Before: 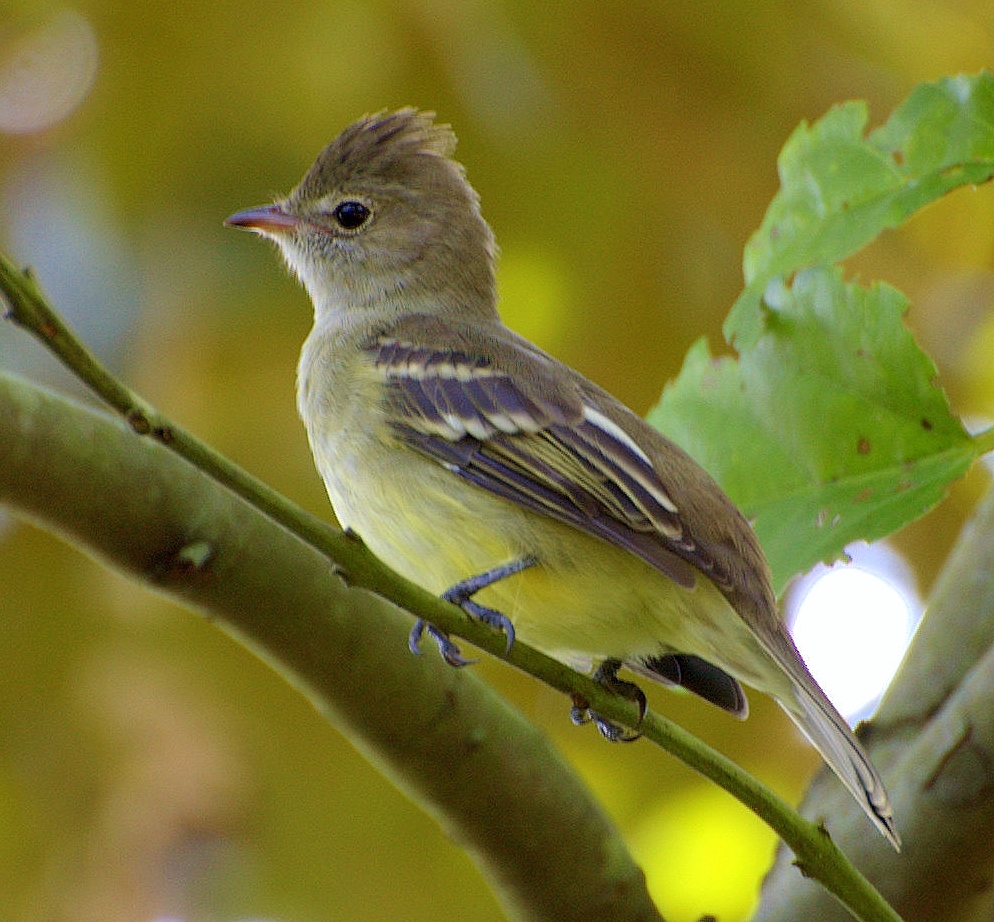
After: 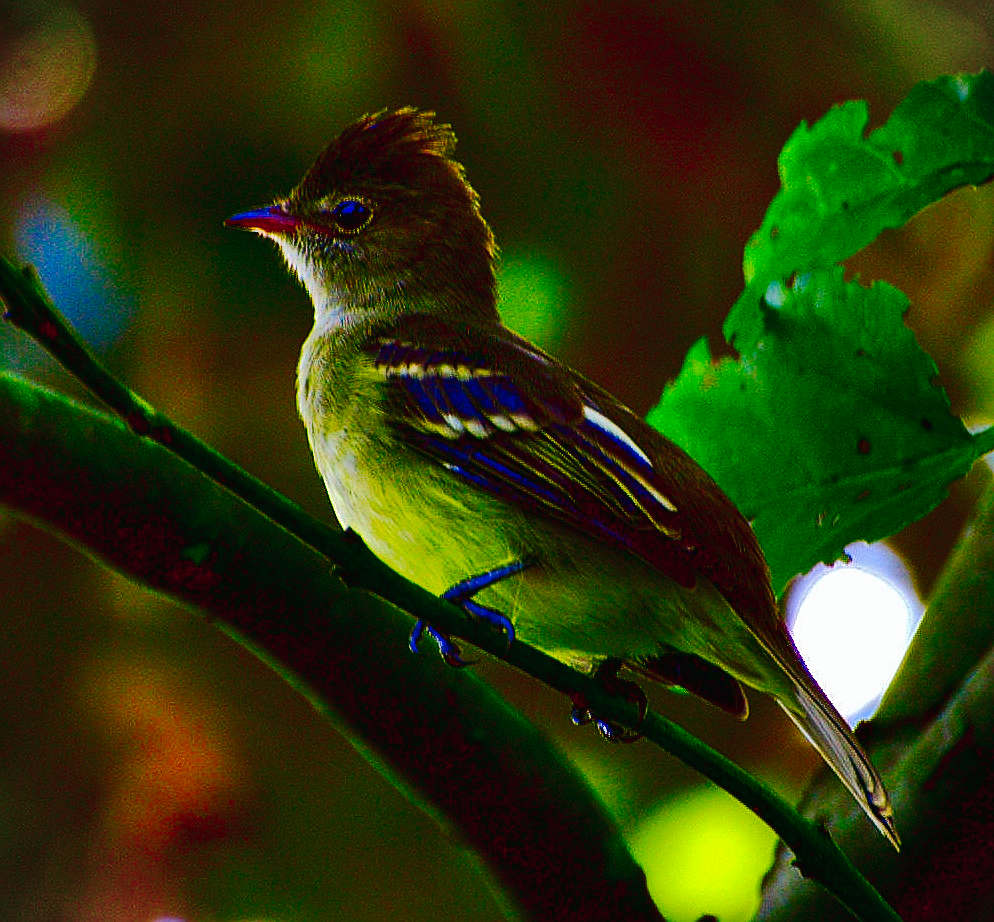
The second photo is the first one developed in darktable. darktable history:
shadows and highlights: low approximation 0.01, soften with gaussian
contrast brightness saturation: brightness -0.98, saturation 0.999
tone curve: curves: ch0 [(0, 0.01) (0.052, 0.045) (0.136, 0.133) (0.275, 0.35) (0.43, 0.54) (0.676, 0.751) (0.89, 0.919) (1, 1)]; ch1 [(0, 0) (0.094, 0.081) (0.285, 0.299) (0.385, 0.403) (0.447, 0.429) (0.495, 0.496) (0.544, 0.552) (0.589, 0.612) (0.722, 0.728) (1, 1)]; ch2 [(0, 0) (0.257, 0.217) (0.43, 0.421) (0.498, 0.507) (0.531, 0.544) (0.56, 0.579) (0.625, 0.642) (1, 1)], preserve colors none
exposure: black level correction 0.017, exposure -0.007 EV, compensate highlight preservation false
sharpen: on, module defaults
vignetting: fall-off start 100.42%
